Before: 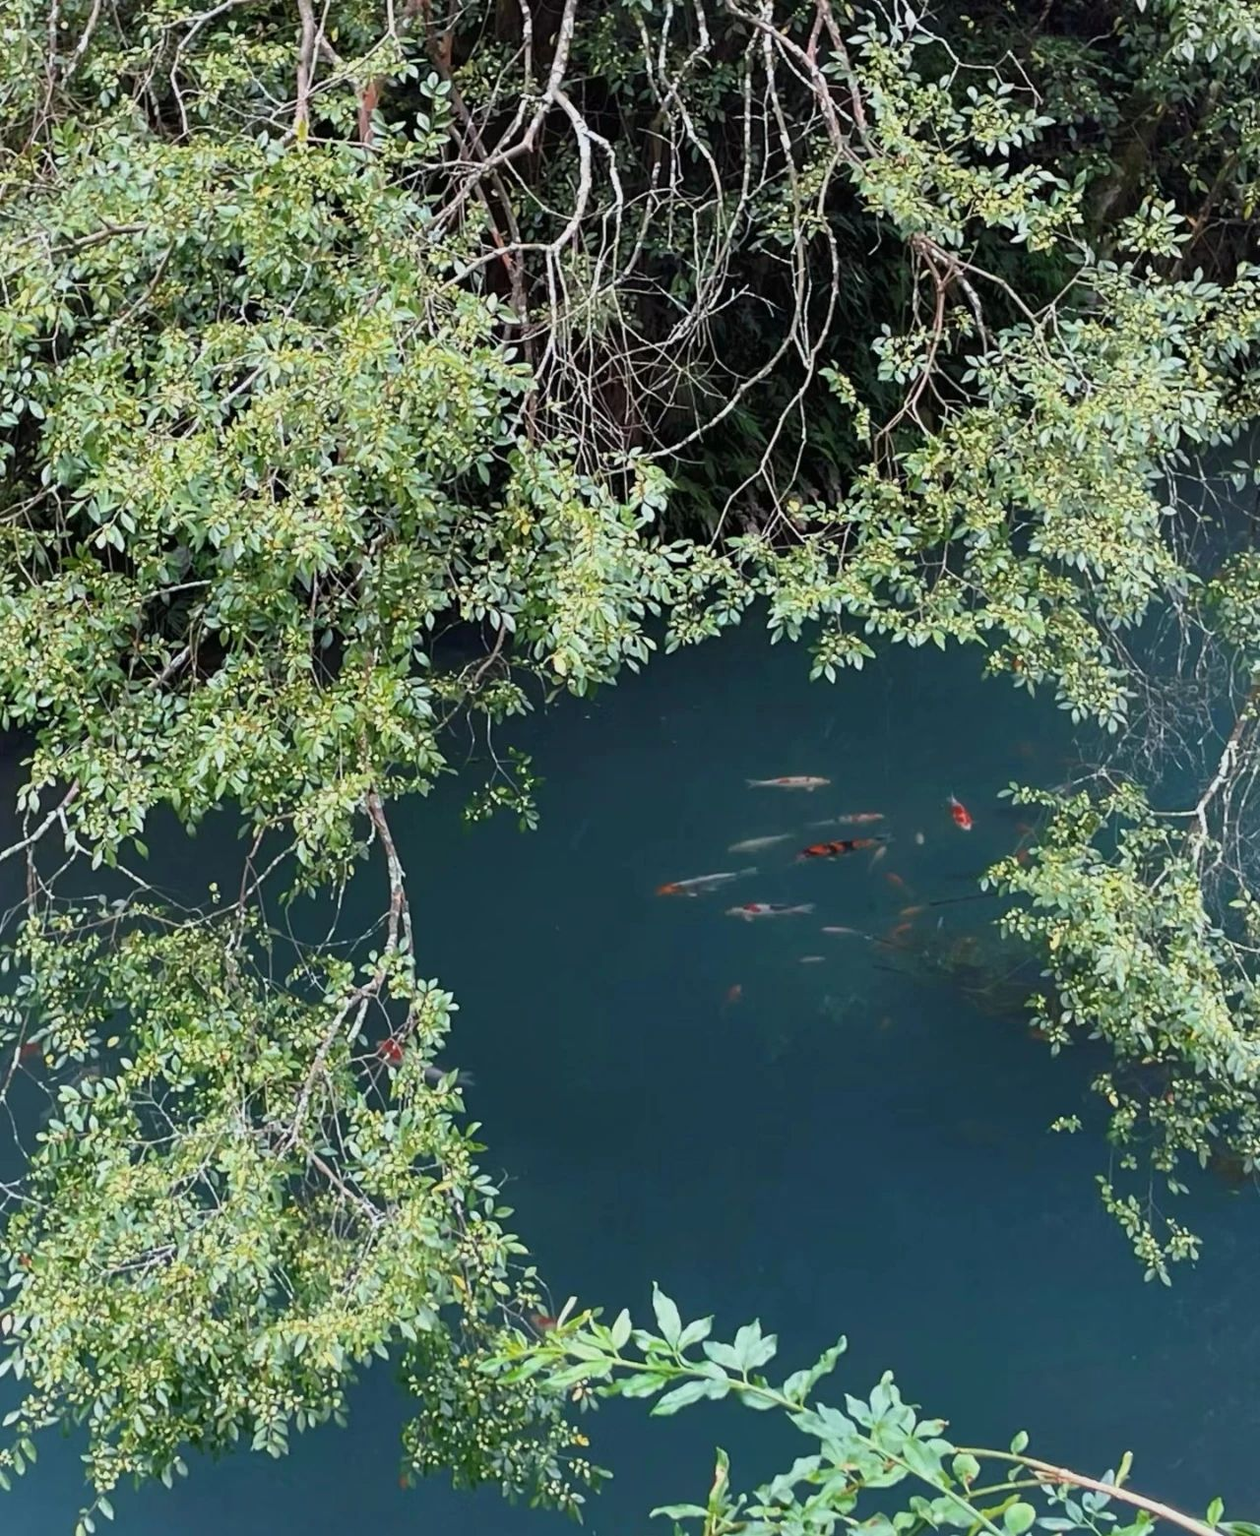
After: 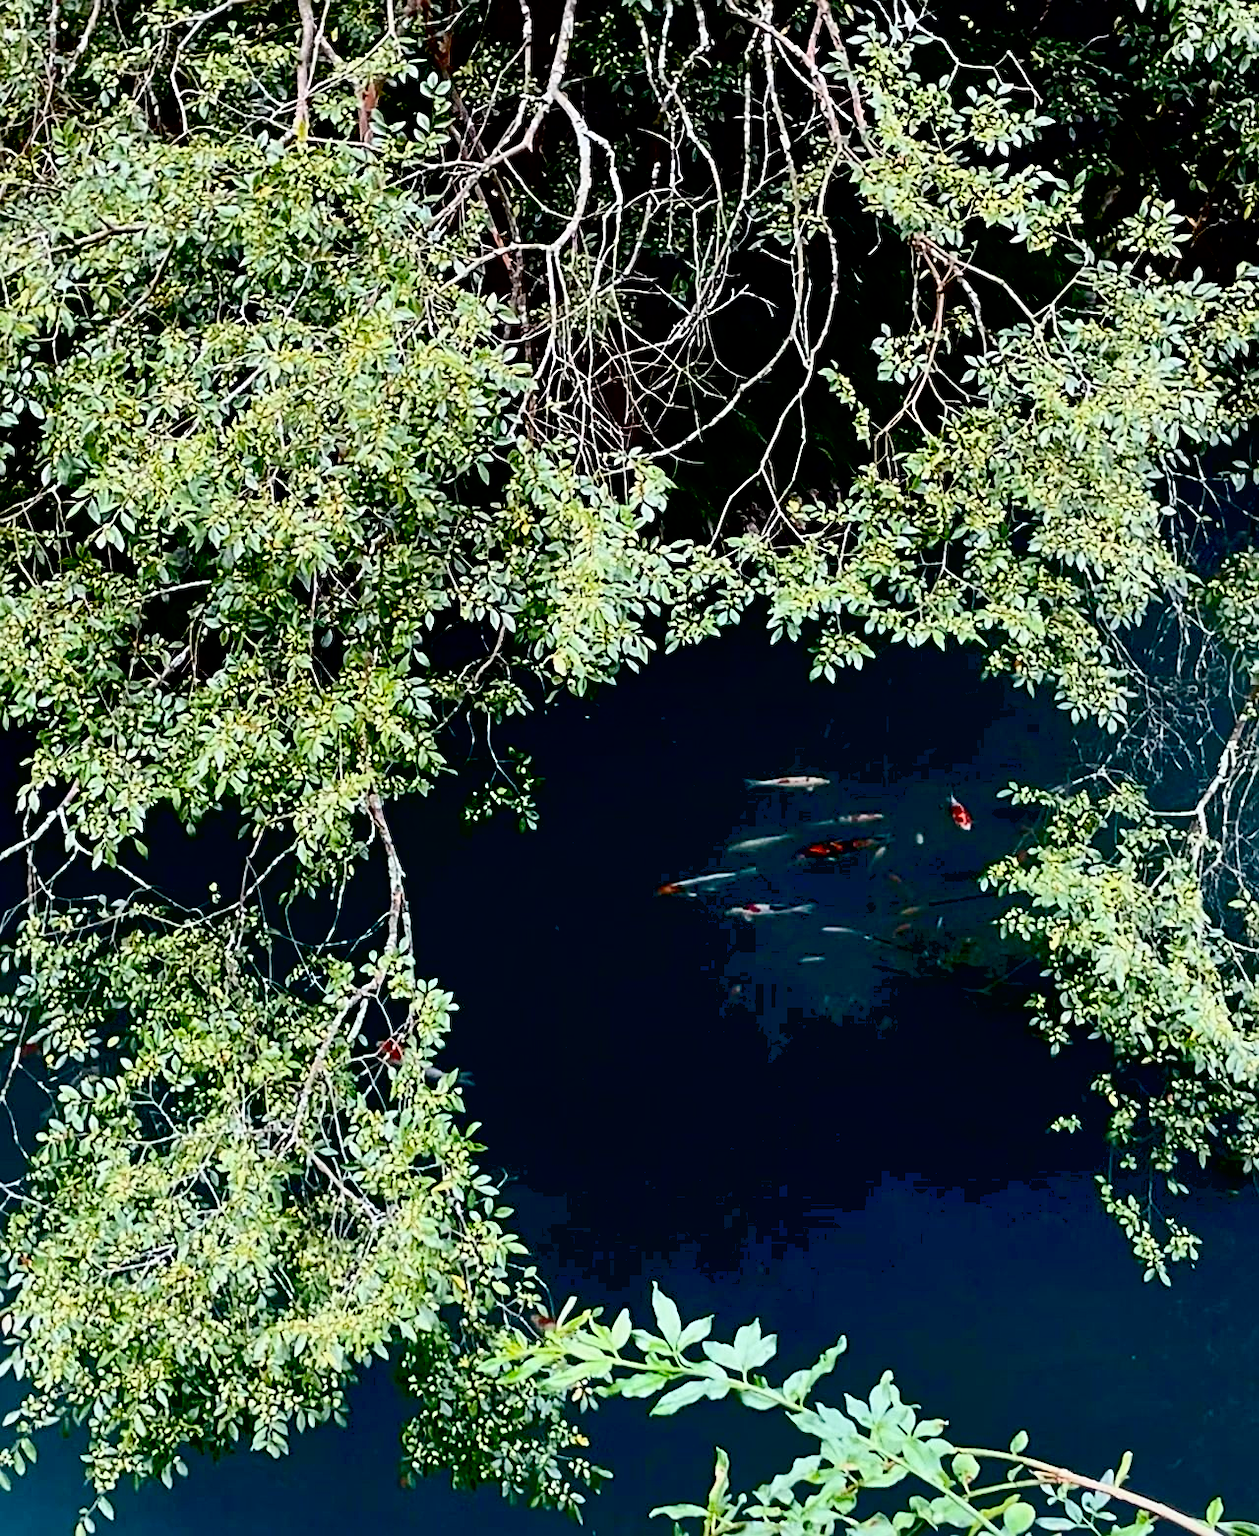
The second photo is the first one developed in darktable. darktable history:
tone equalizer: -8 EV -1.84 EV, -7 EV -1.16 EV, -6 EV -1.62 EV, smoothing diameter 25%, edges refinement/feathering 10, preserve details guided filter
sharpen: on, module defaults
contrast brightness saturation: contrast 0.28
shadows and highlights: radius 264.75, soften with gaussian
exposure: black level correction 0.047, exposure 0.013 EV, compensate highlight preservation false
